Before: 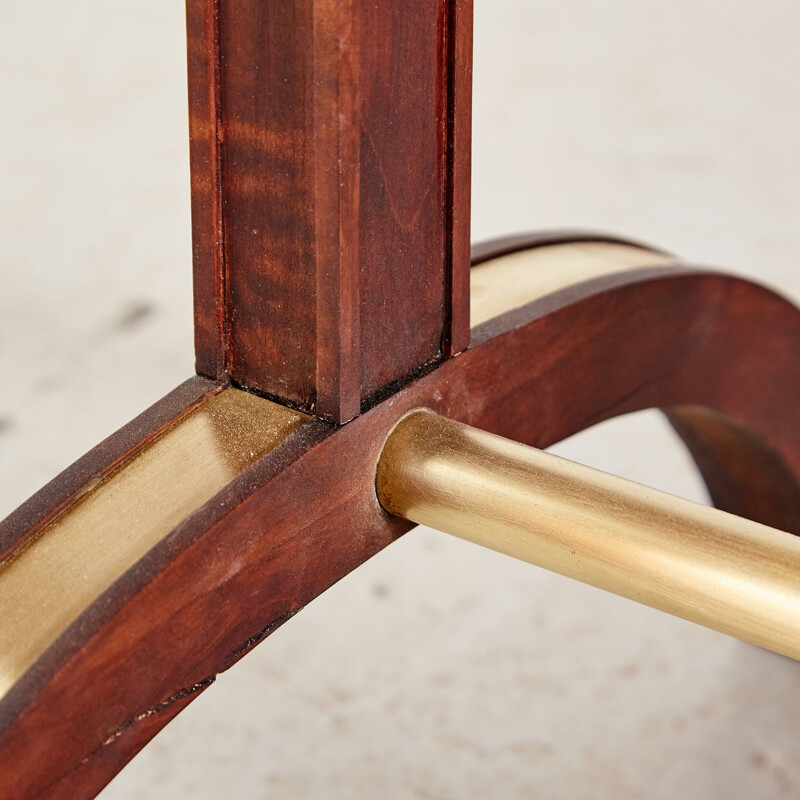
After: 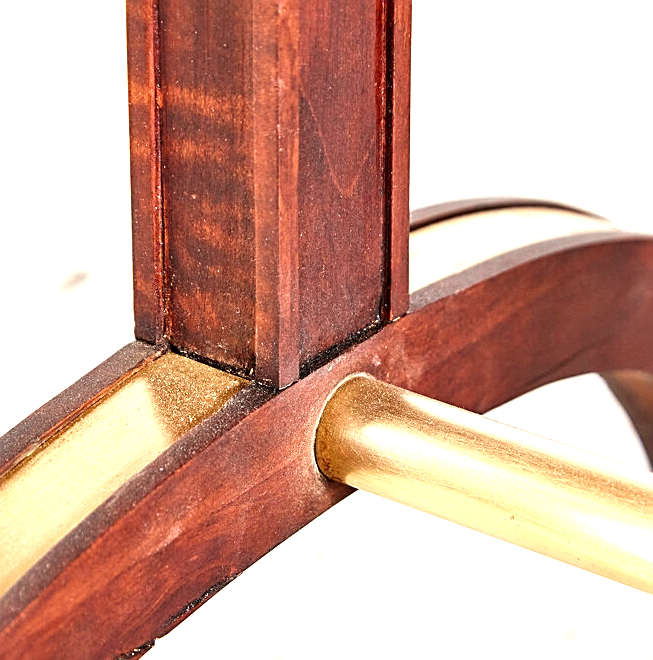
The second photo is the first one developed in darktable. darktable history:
exposure: black level correction 0, exposure 1.2 EV, compensate highlight preservation false
crop and rotate: left 7.673%, top 4.478%, right 10.586%, bottom 12.977%
sharpen: on, module defaults
local contrast: mode bilateral grid, contrast 20, coarseness 49, detail 120%, midtone range 0.2
